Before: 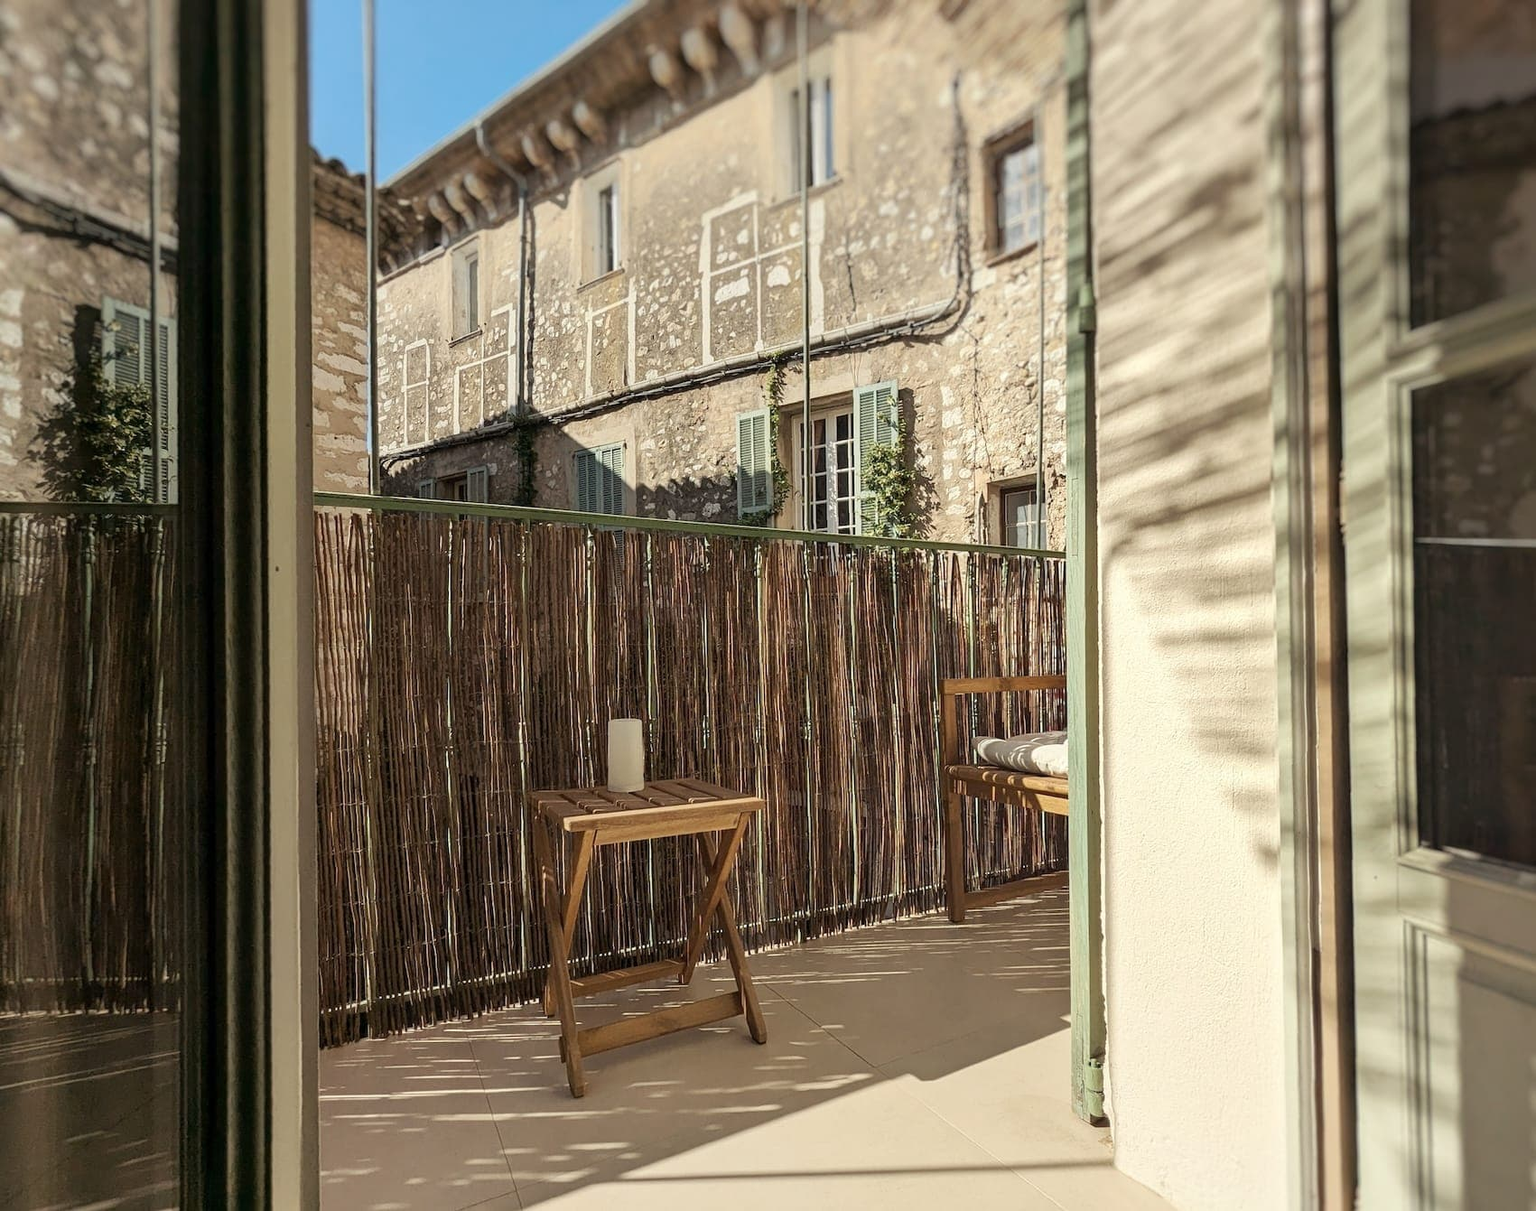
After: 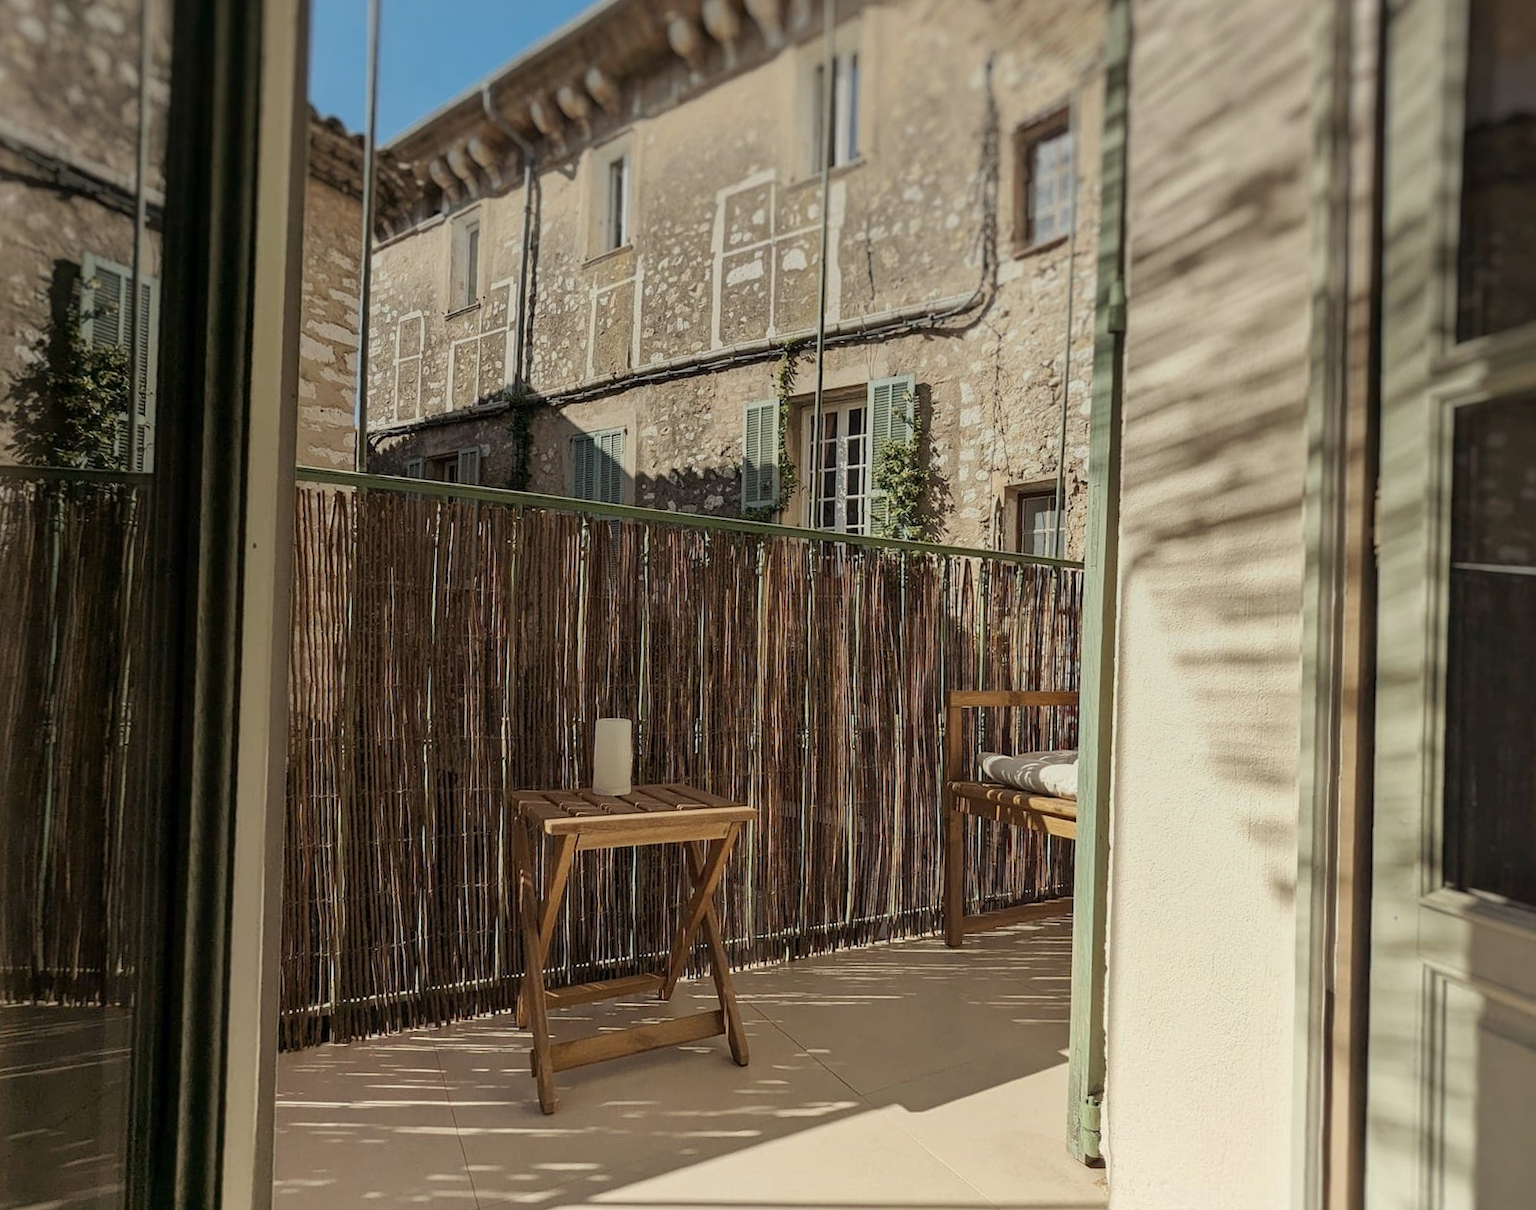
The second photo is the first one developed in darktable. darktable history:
graduated density: rotation 5.63°, offset 76.9
crop and rotate: angle -2.38°
